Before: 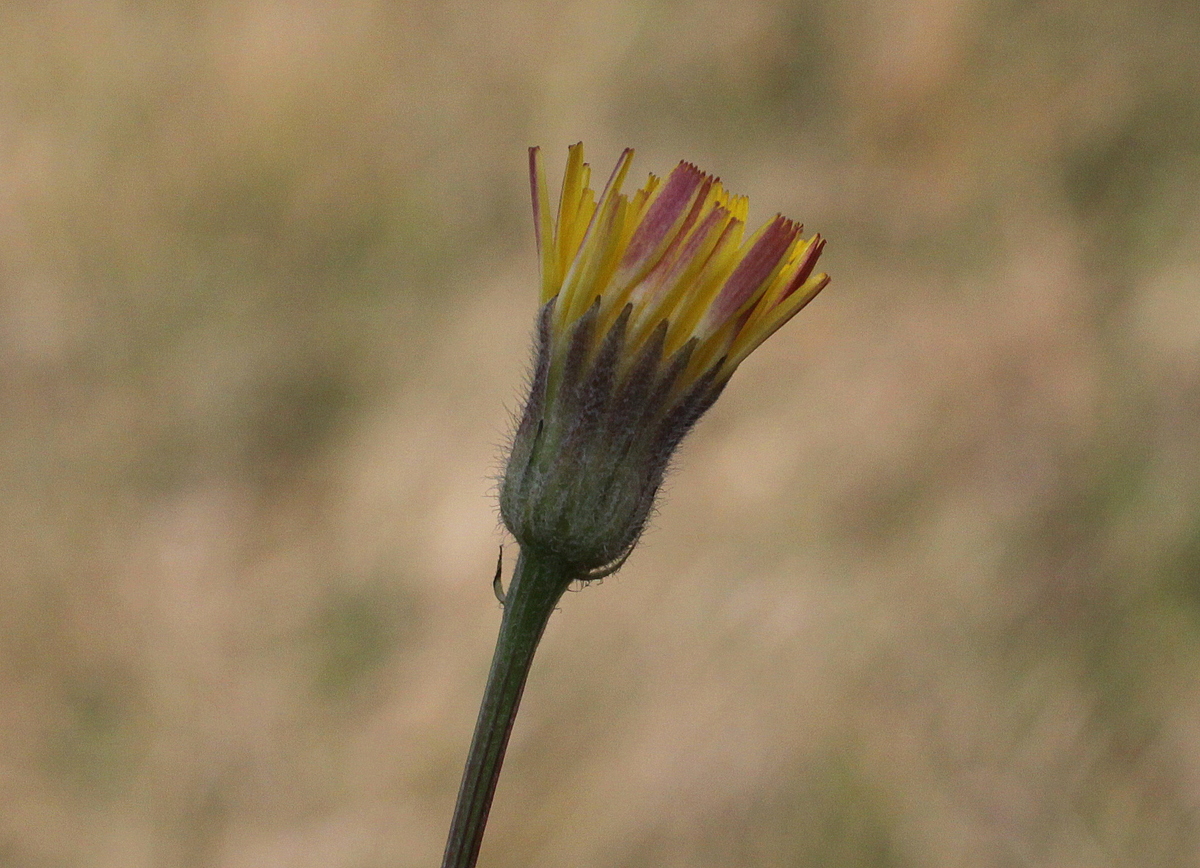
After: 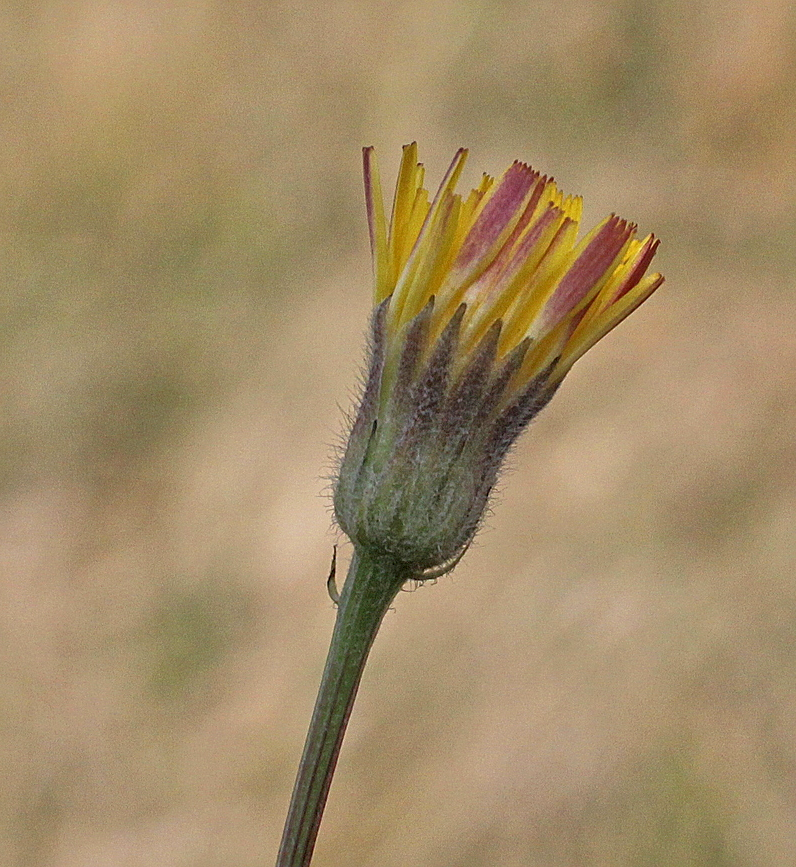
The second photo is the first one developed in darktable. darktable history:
sharpen: on, module defaults
local contrast: highlights 105%, shadows 101%, detail 120%, midtone range 0.2
tone equalizer: -7 EV 0.151 EV, -6 EV 0.587 EV, -5 EV 1.16 EV, -4 EV 1.36 EV, -3 EV 1.18 EV, -2 EV 0.6 EV, -1 EV 0.161 EV
crop and rotate: left 13.892%, right 19.722%
